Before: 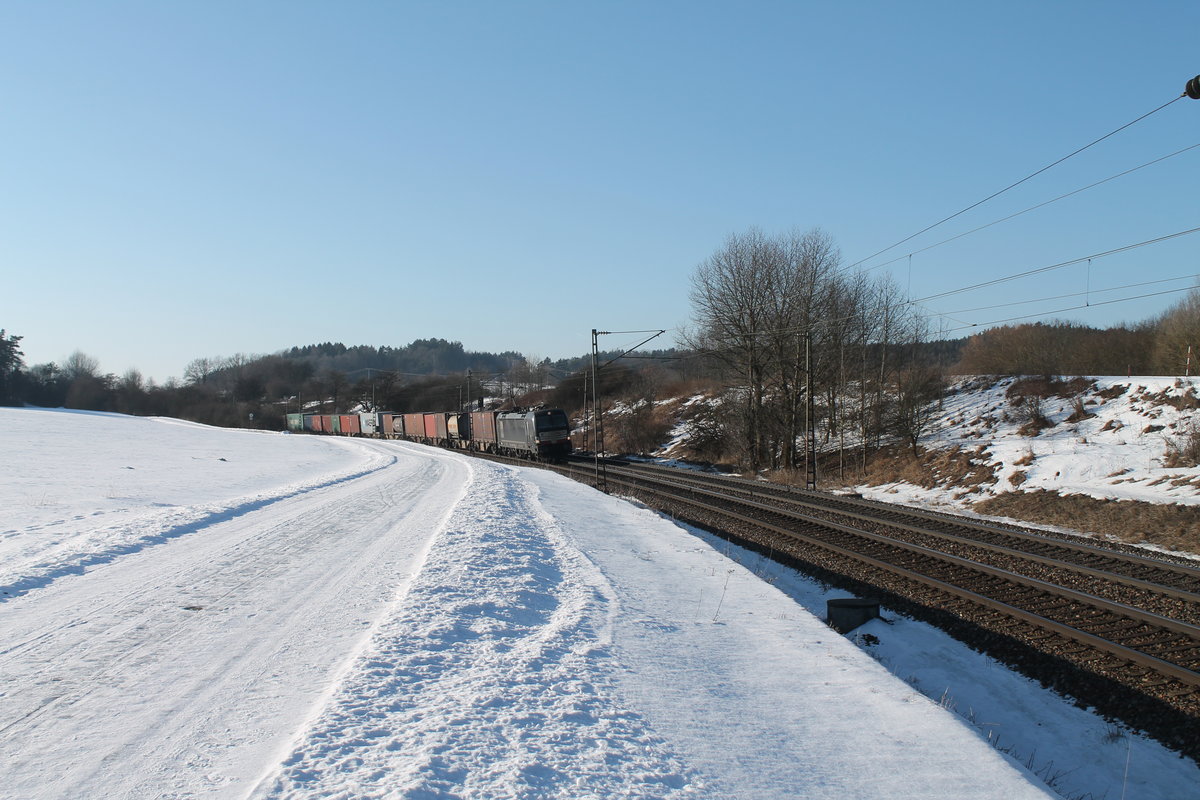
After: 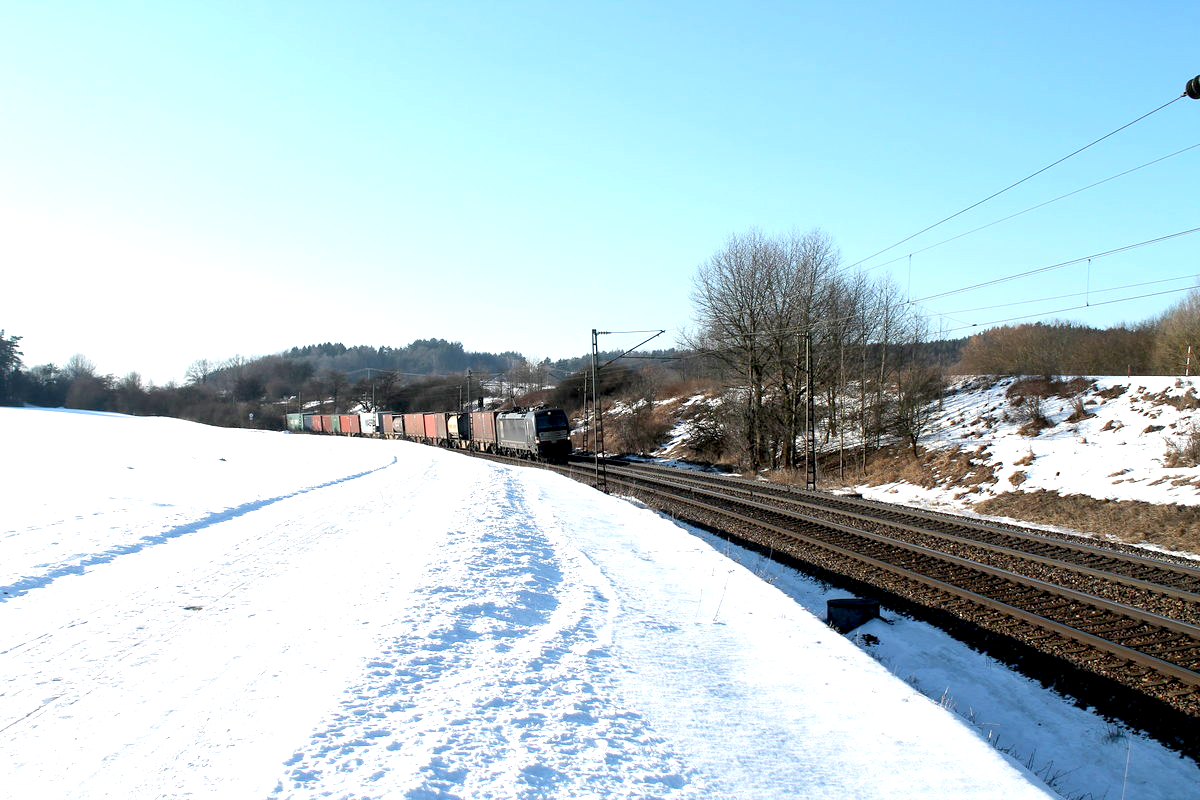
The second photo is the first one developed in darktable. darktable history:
exposure: black level correction 0.011, exposure 1.082 EV, compensate highlight preservation false
